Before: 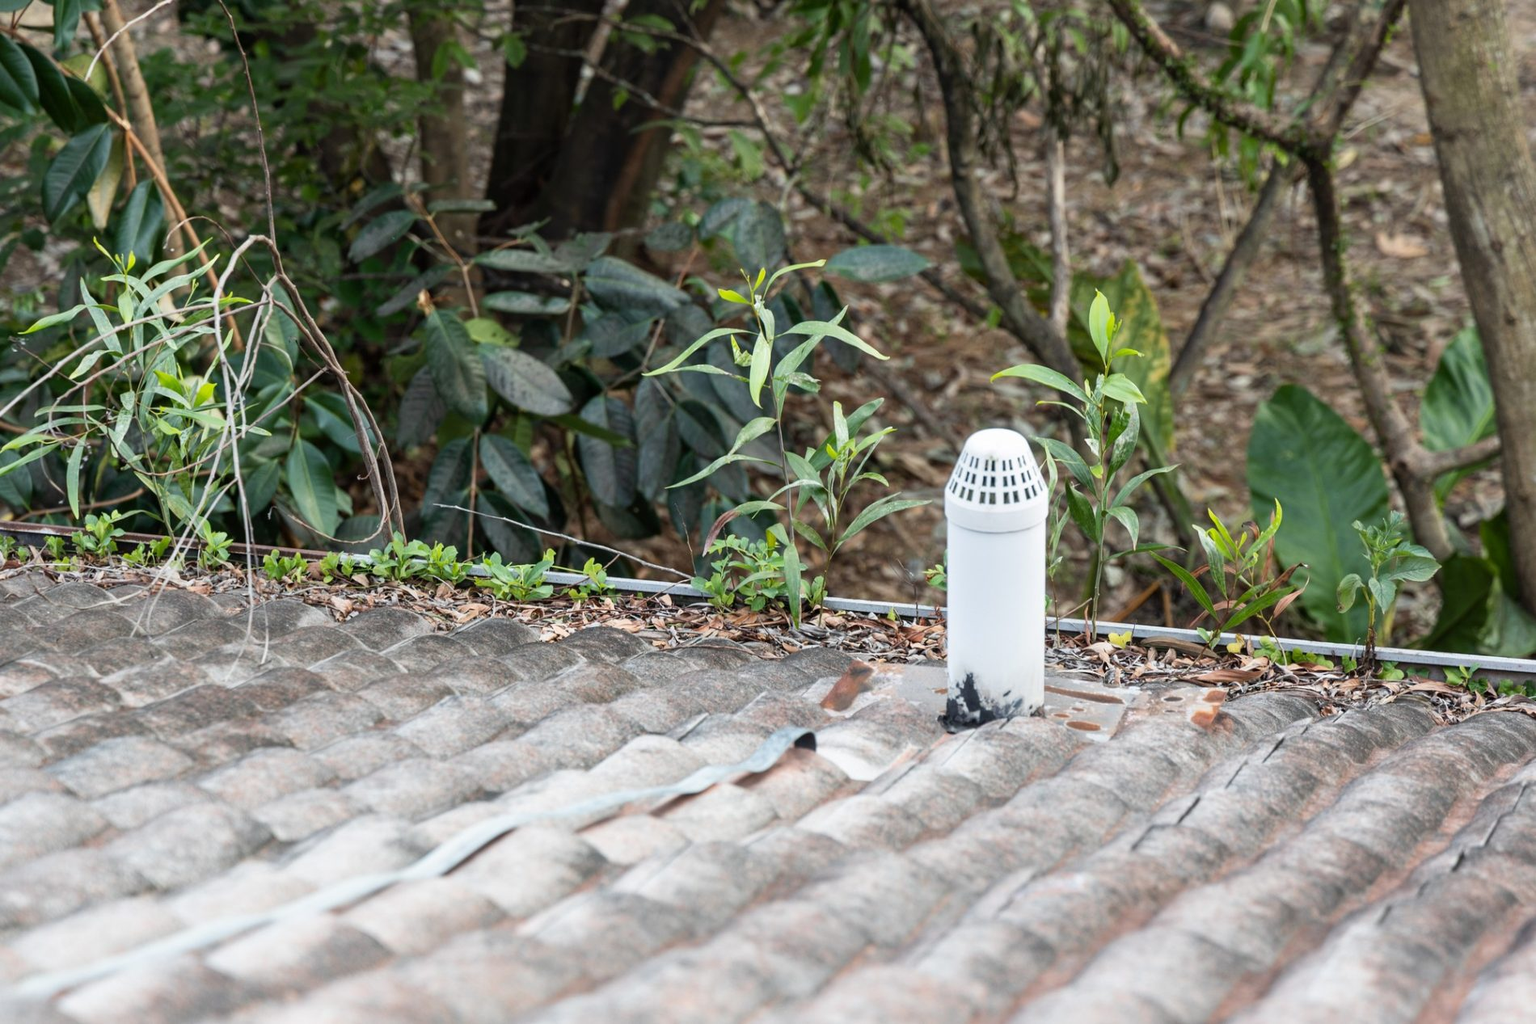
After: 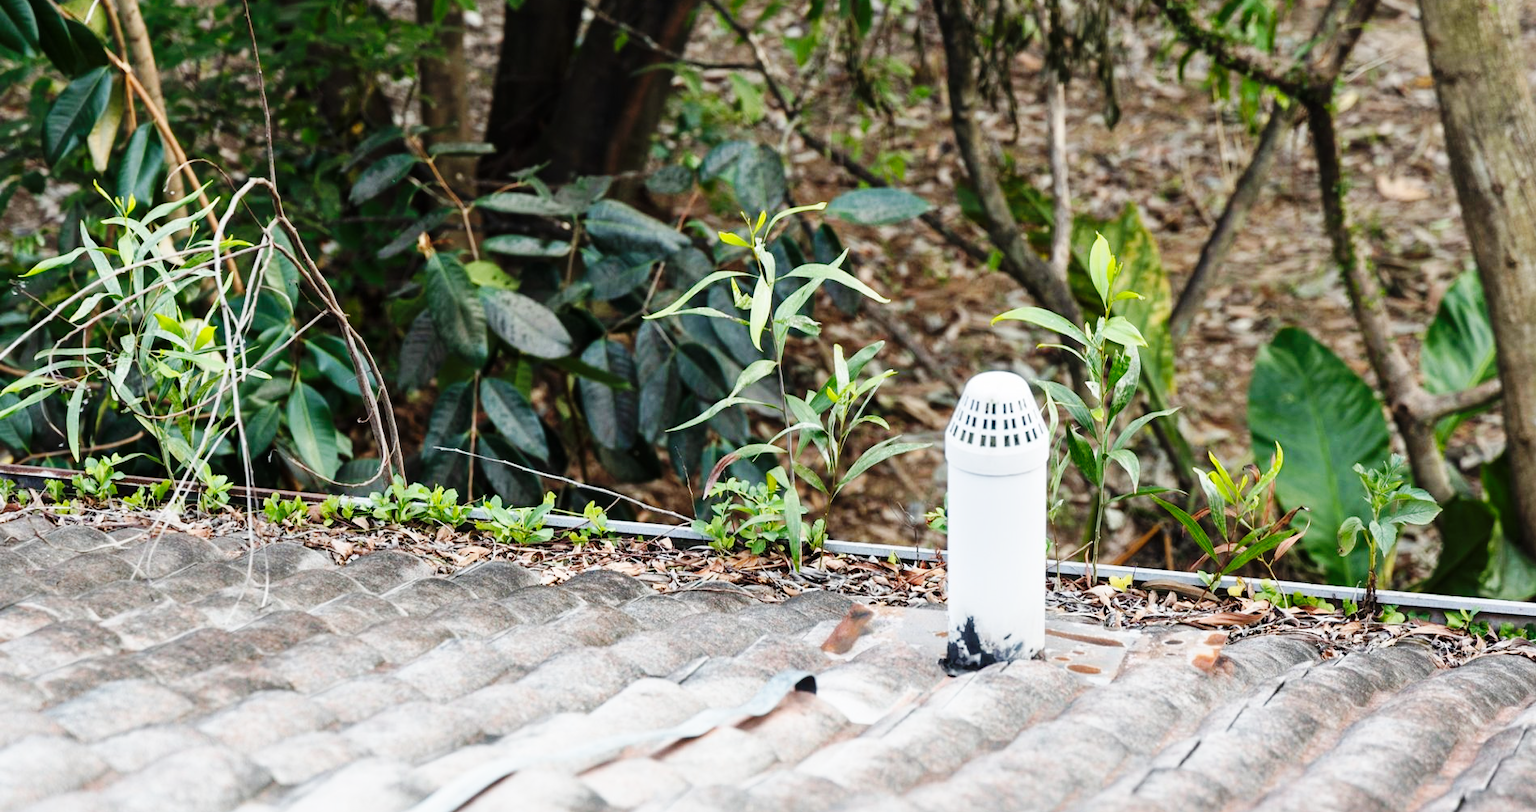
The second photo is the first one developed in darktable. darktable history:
base curve: curves: ch0 [(0, 0) (0.036, 0.025) (0.121, 0.166) (0.206, 0.329) (0.605, 0.79) (1, 1)], preserve colors none
crop and rotate: top 5.667%, bottom 14.937%
rgb levels: preserve colors max RGB
